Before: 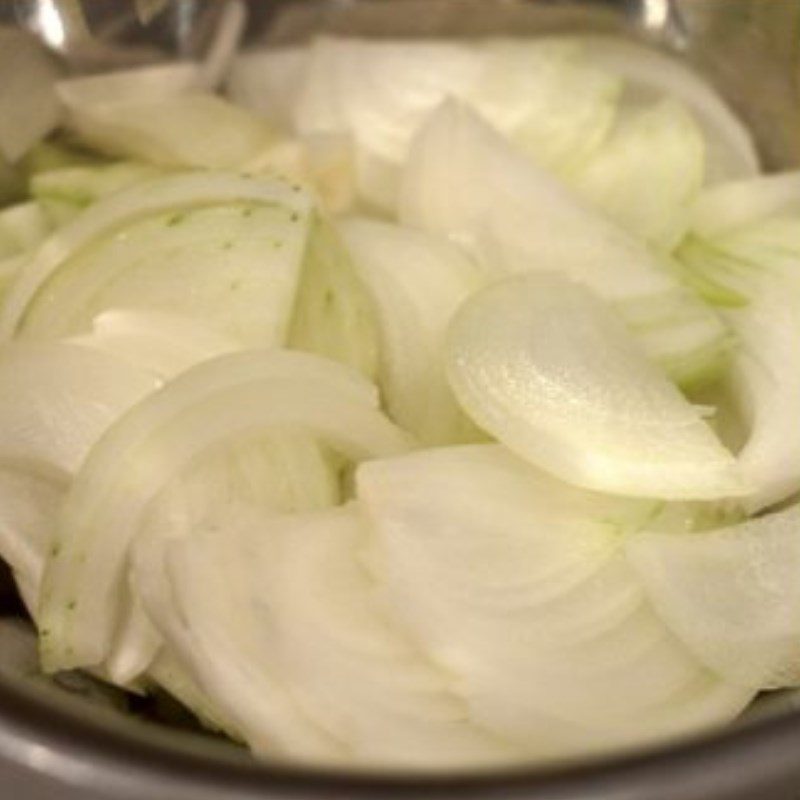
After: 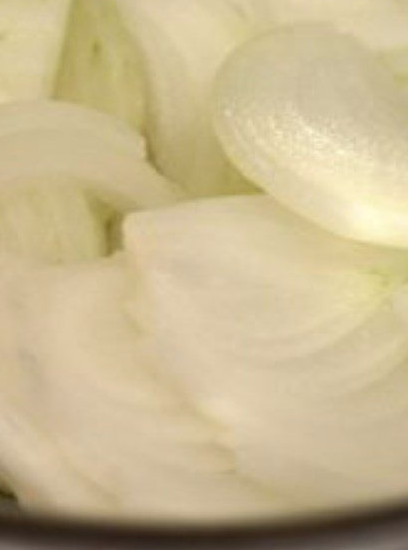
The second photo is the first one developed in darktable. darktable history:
contrast brightness saturation: saturation -0.066
crop and rotate: left 29.142%, top 31.198%, right 19.842%
